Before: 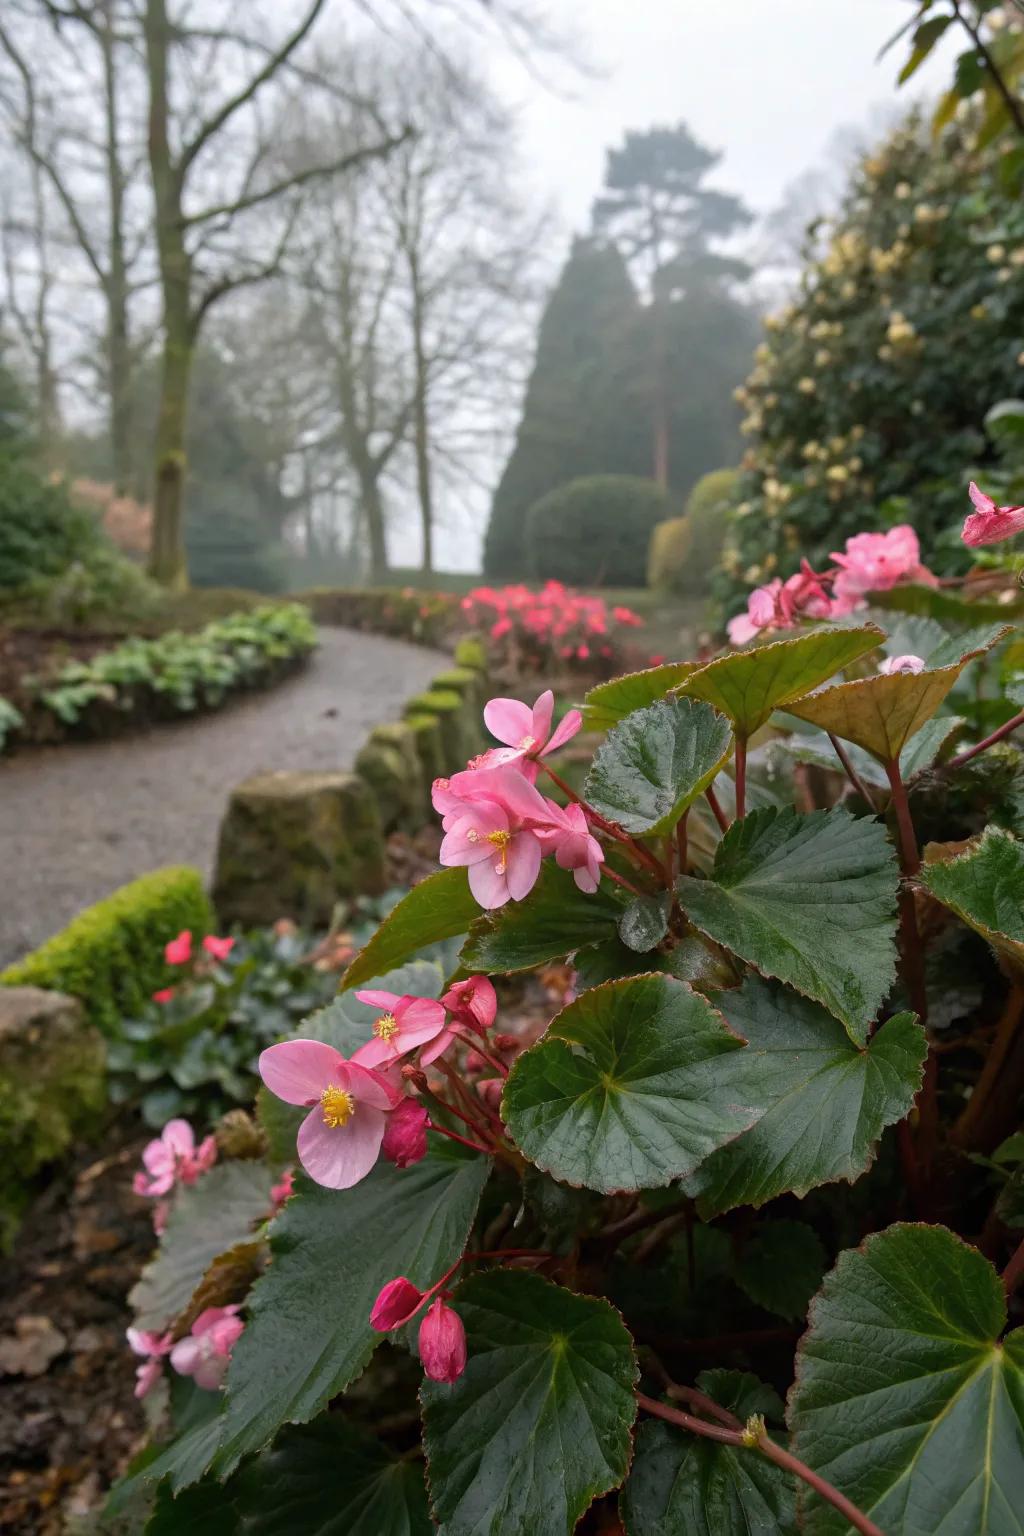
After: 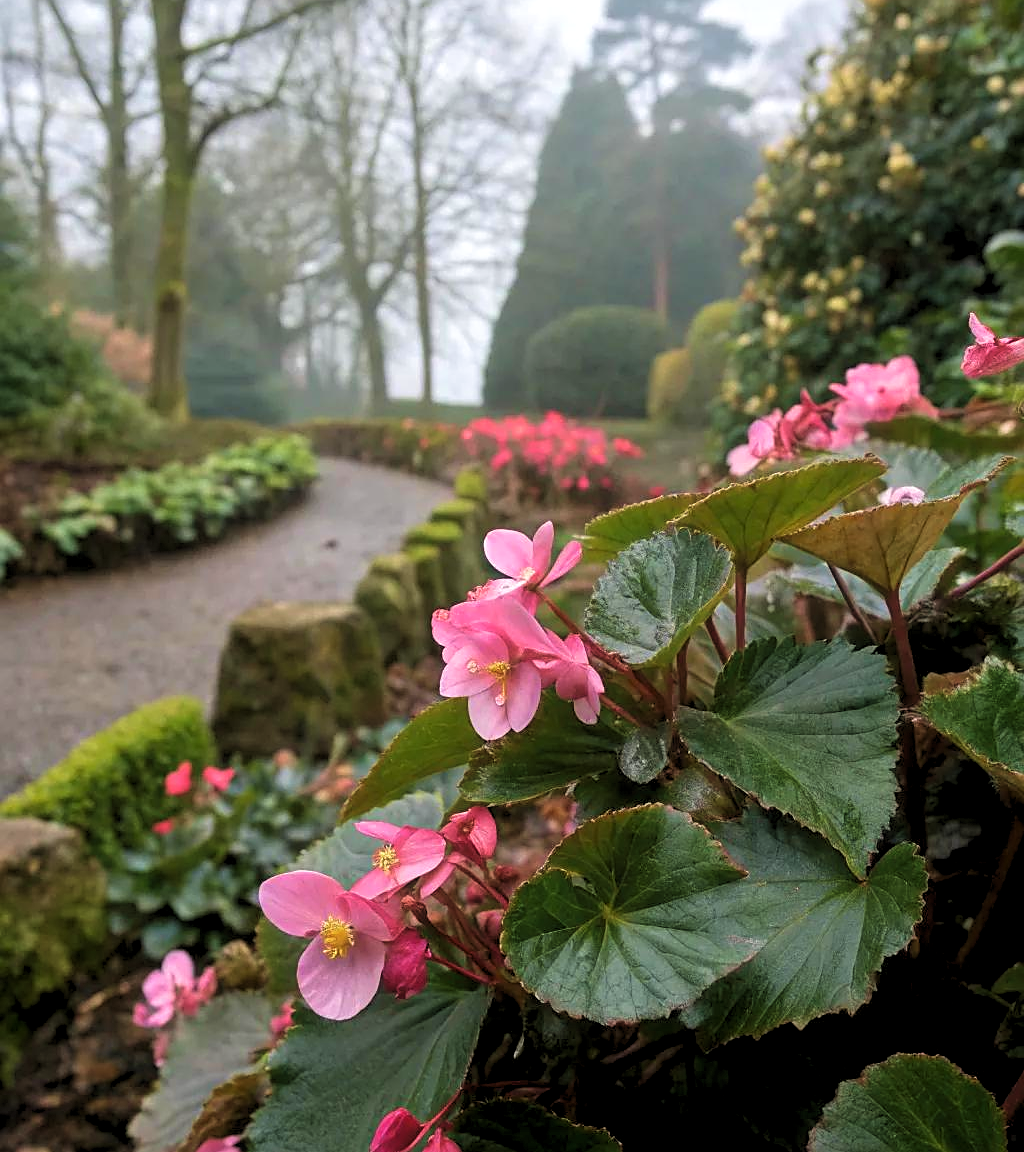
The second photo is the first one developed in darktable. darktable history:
haze removal: strength -0.09, distance 0.358, compatibility mode true, adaptive false
crop: top 11.038%, bottom 13.962%
levels: levels [0.073, 0.497, 0.972]
sharpen: on, module defaults
velvia: strength 36.57%
